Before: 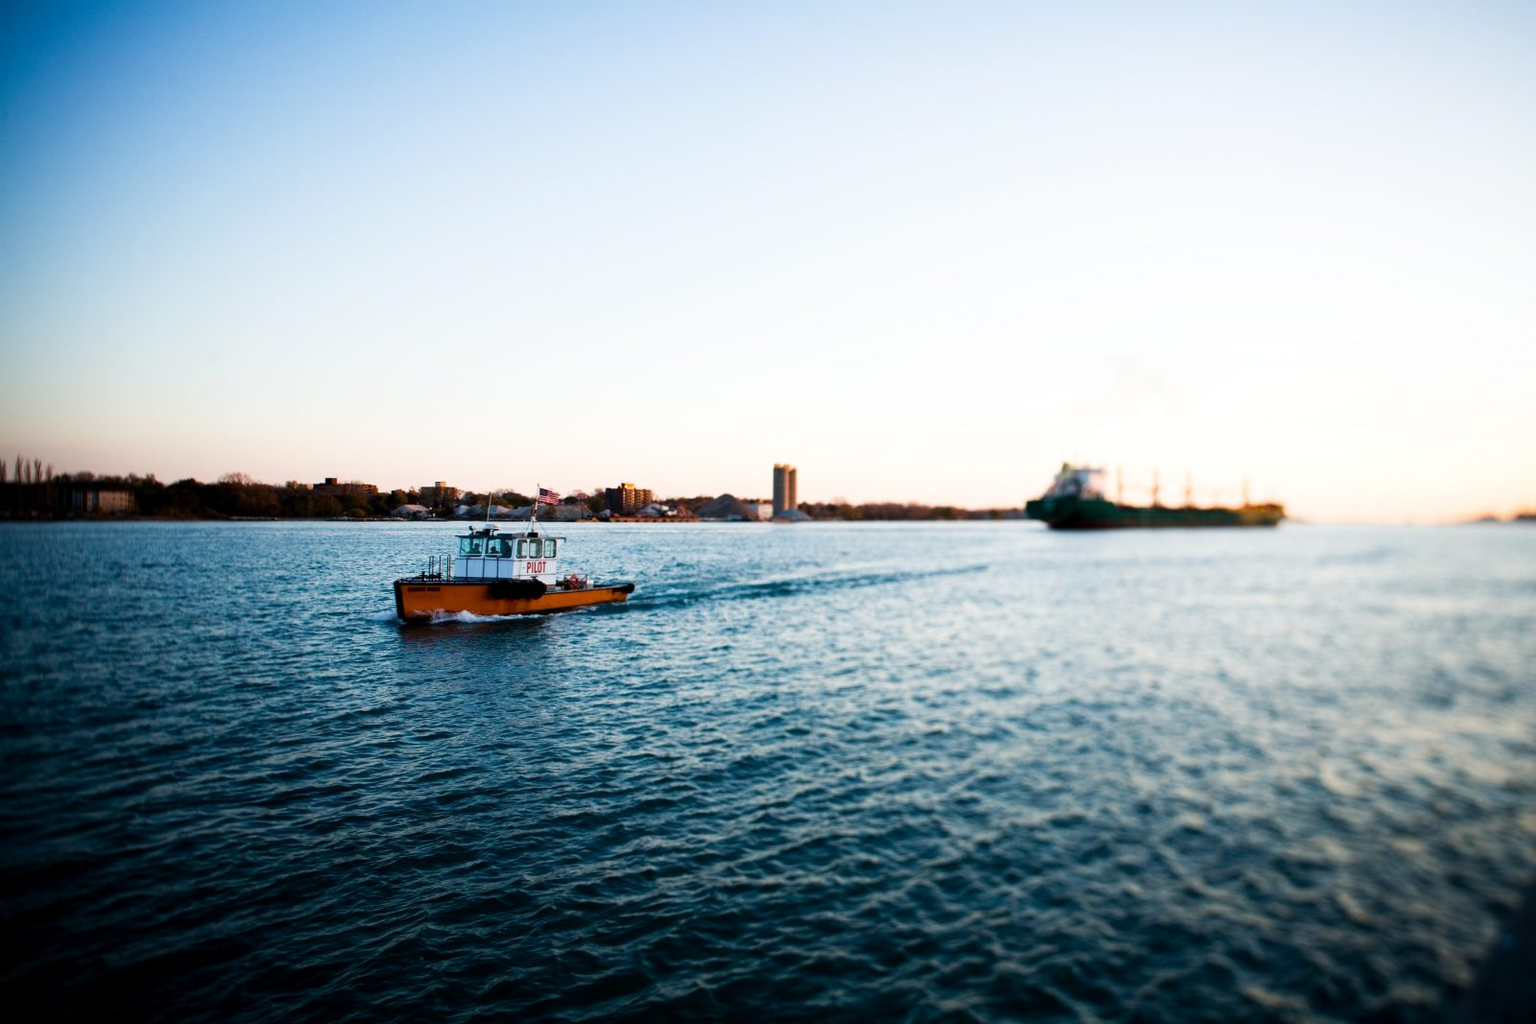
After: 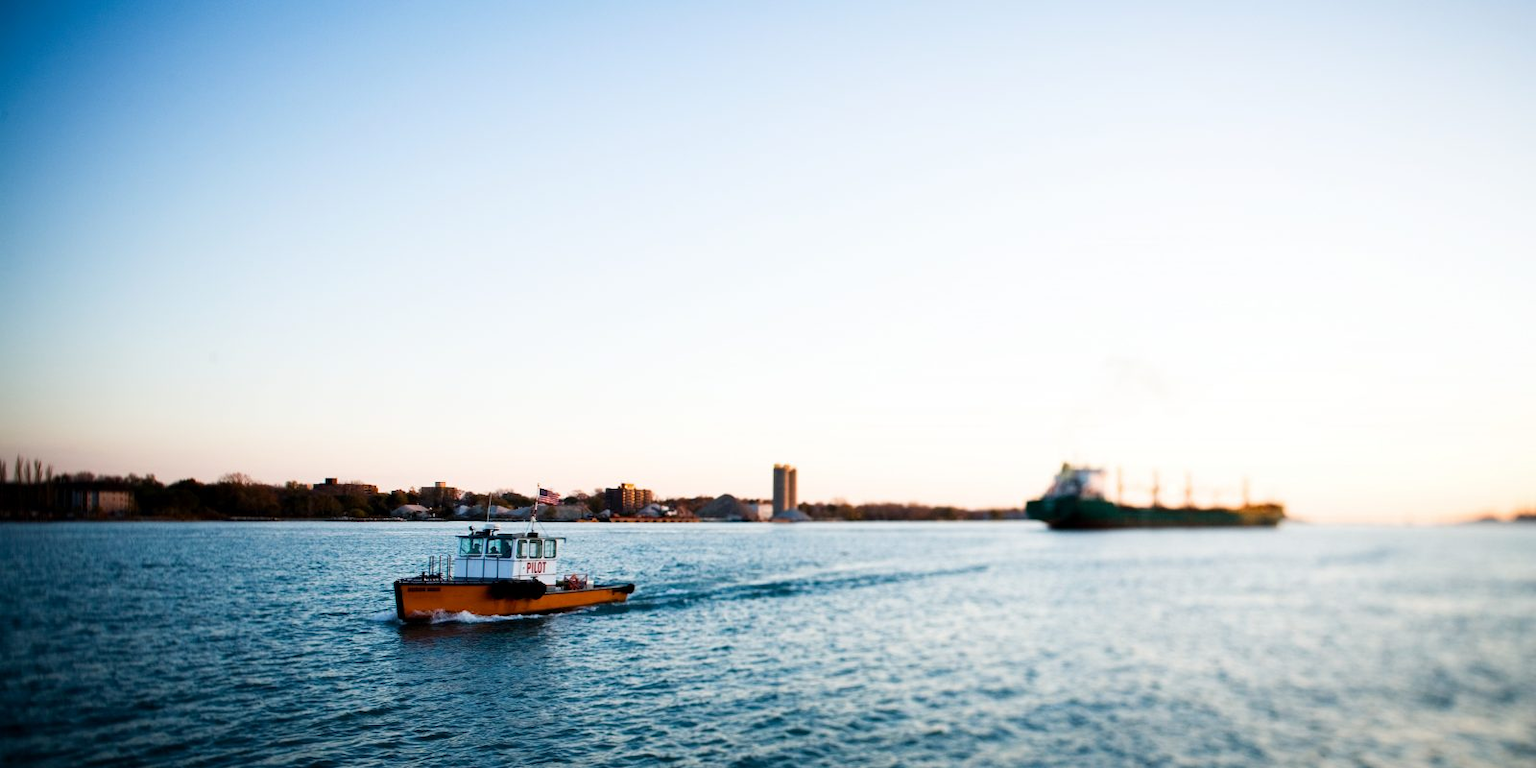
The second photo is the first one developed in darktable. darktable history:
crop: bottom 24.934%
